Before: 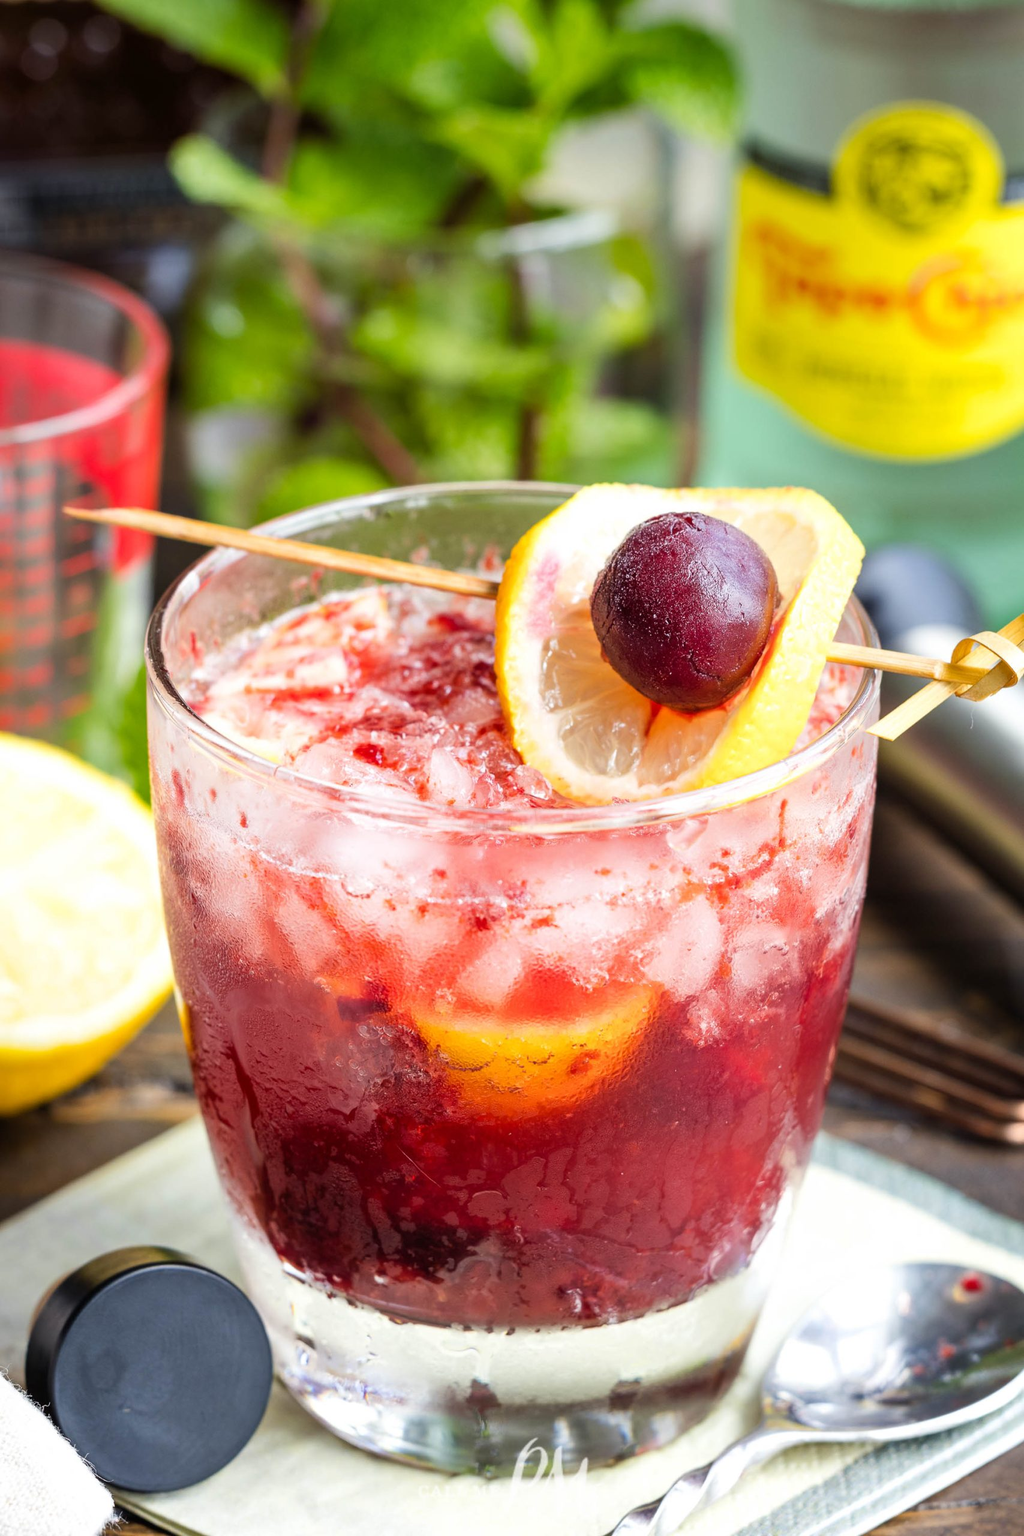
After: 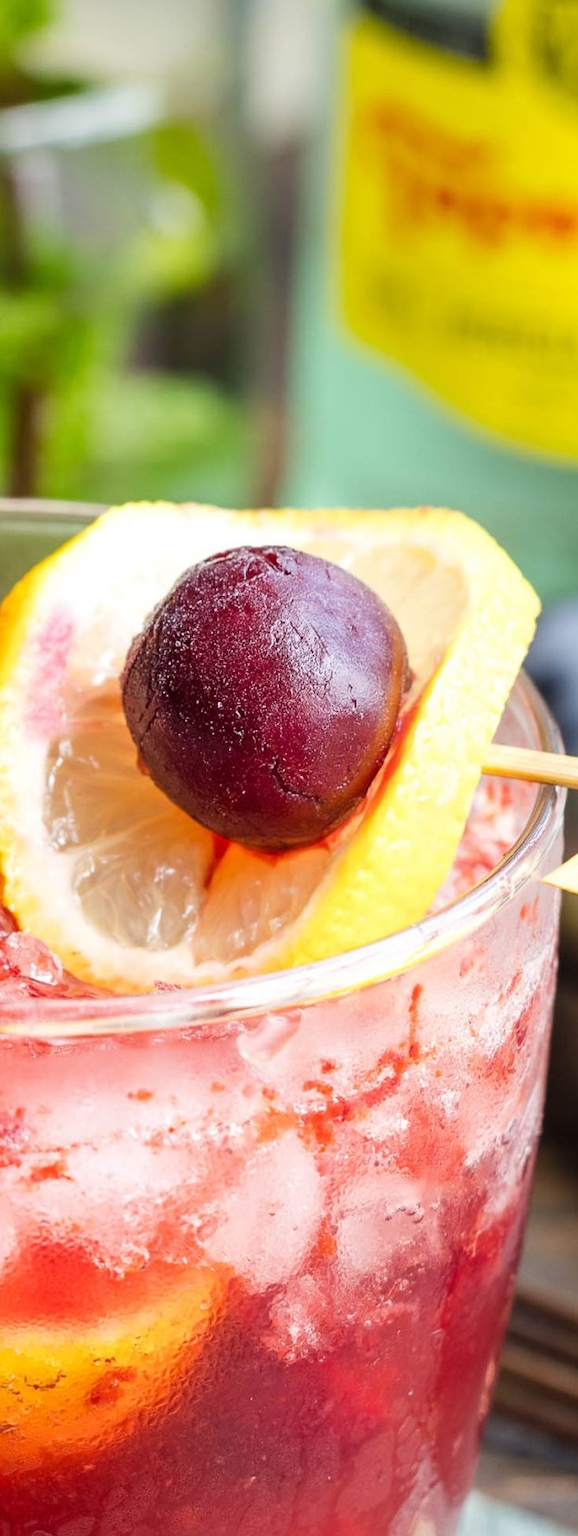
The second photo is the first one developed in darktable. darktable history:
crop and rotate: left 49.927%, top 10.113%, right 13.074%, bottom 24.381%
